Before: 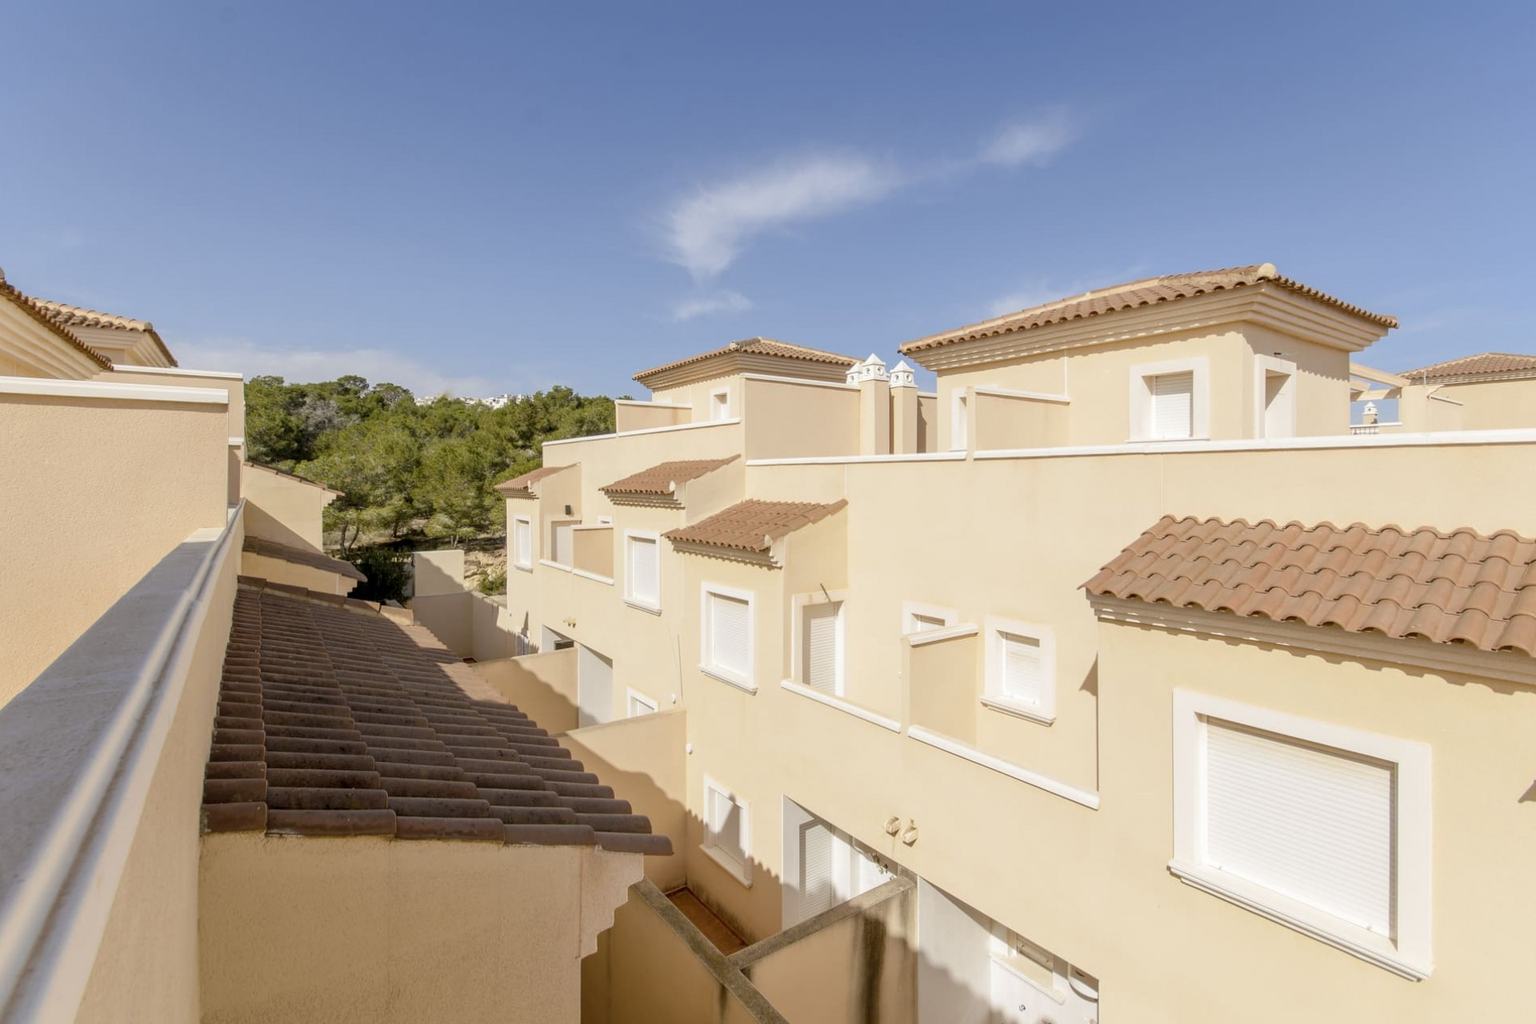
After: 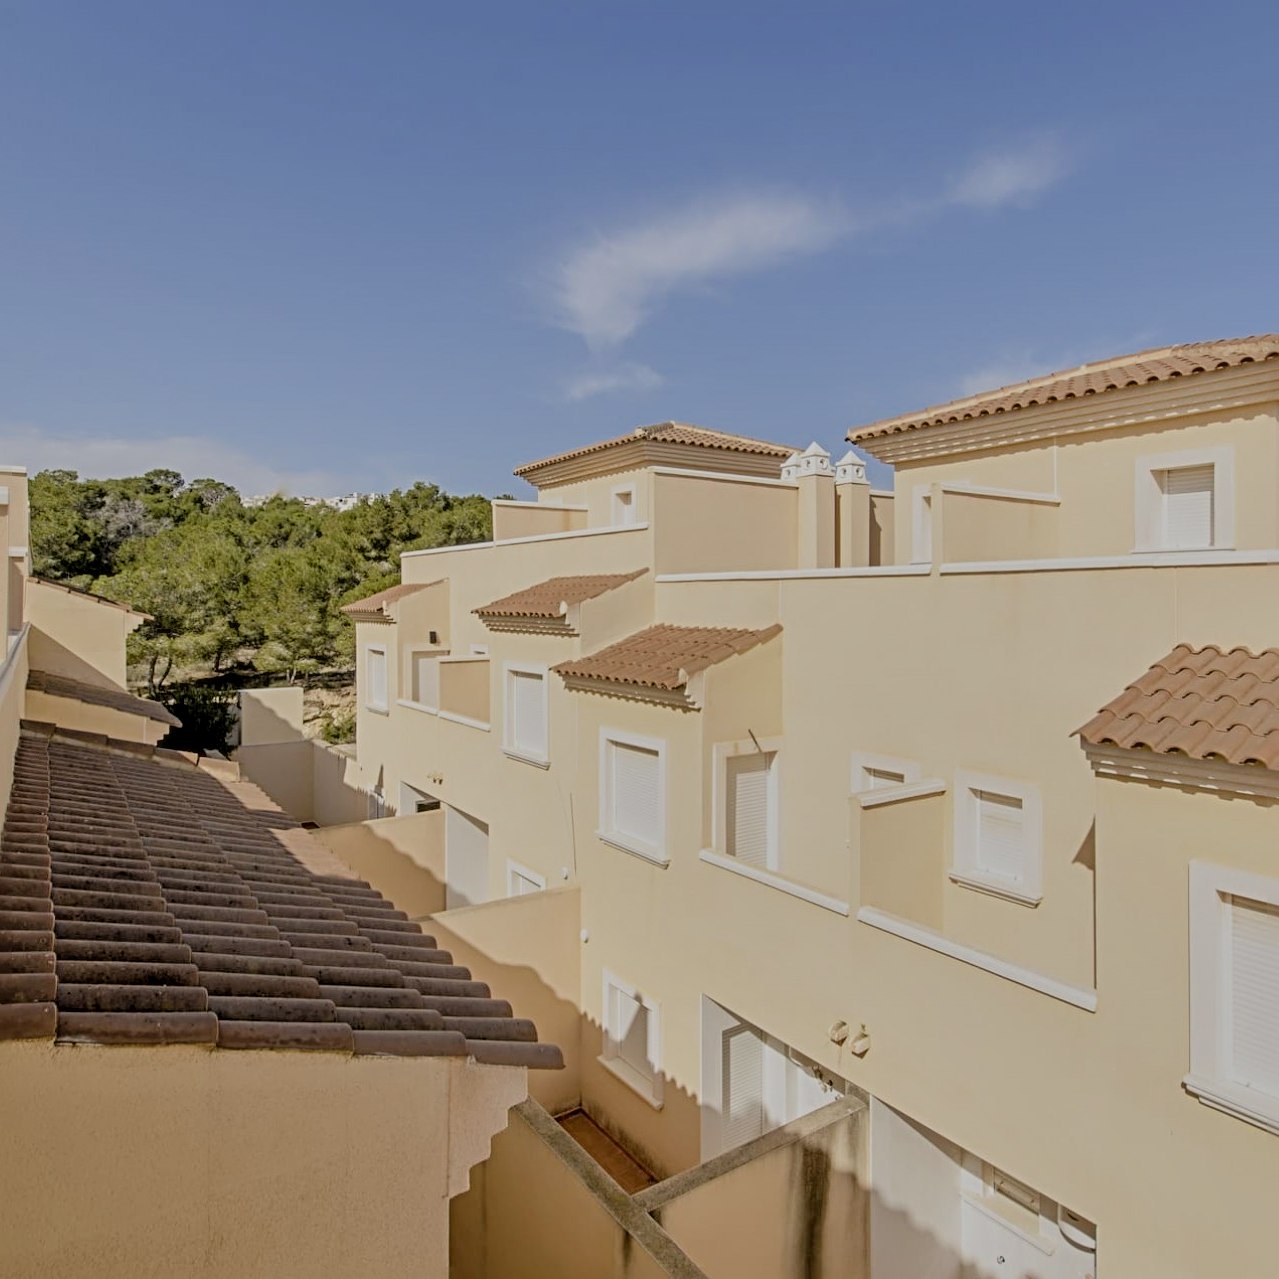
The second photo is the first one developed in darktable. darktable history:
filmic rgb: black relative exposure -8.79 EV, white relative exposure 4.98 EV, threshold 3 EV, target black luminance 0%, hardness 3.77, latitude 66.33%, contrast 0.822, shadows ↔ highlights balance 20%, color science v5 (2021), contrast in shadows safe, contrast in highlights safe, enable highlight reconstruction true
shadows and highlights: soften with gaussian
crop and rotate: left 14.436%, right 18.898%
sharpen: radius 4.883
